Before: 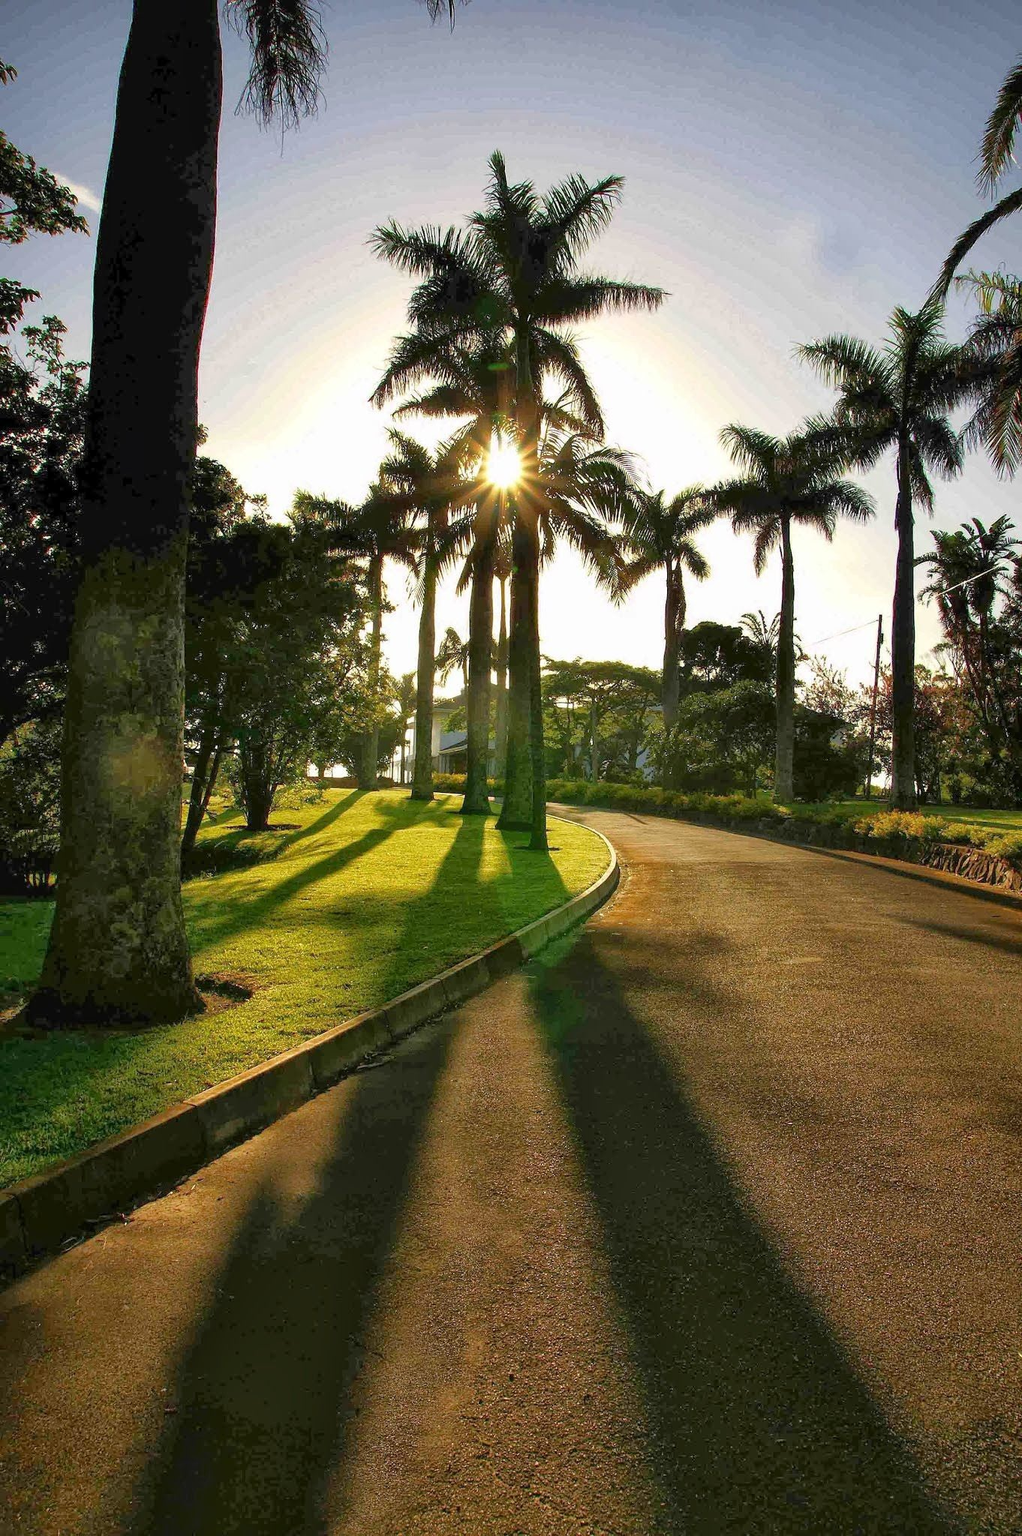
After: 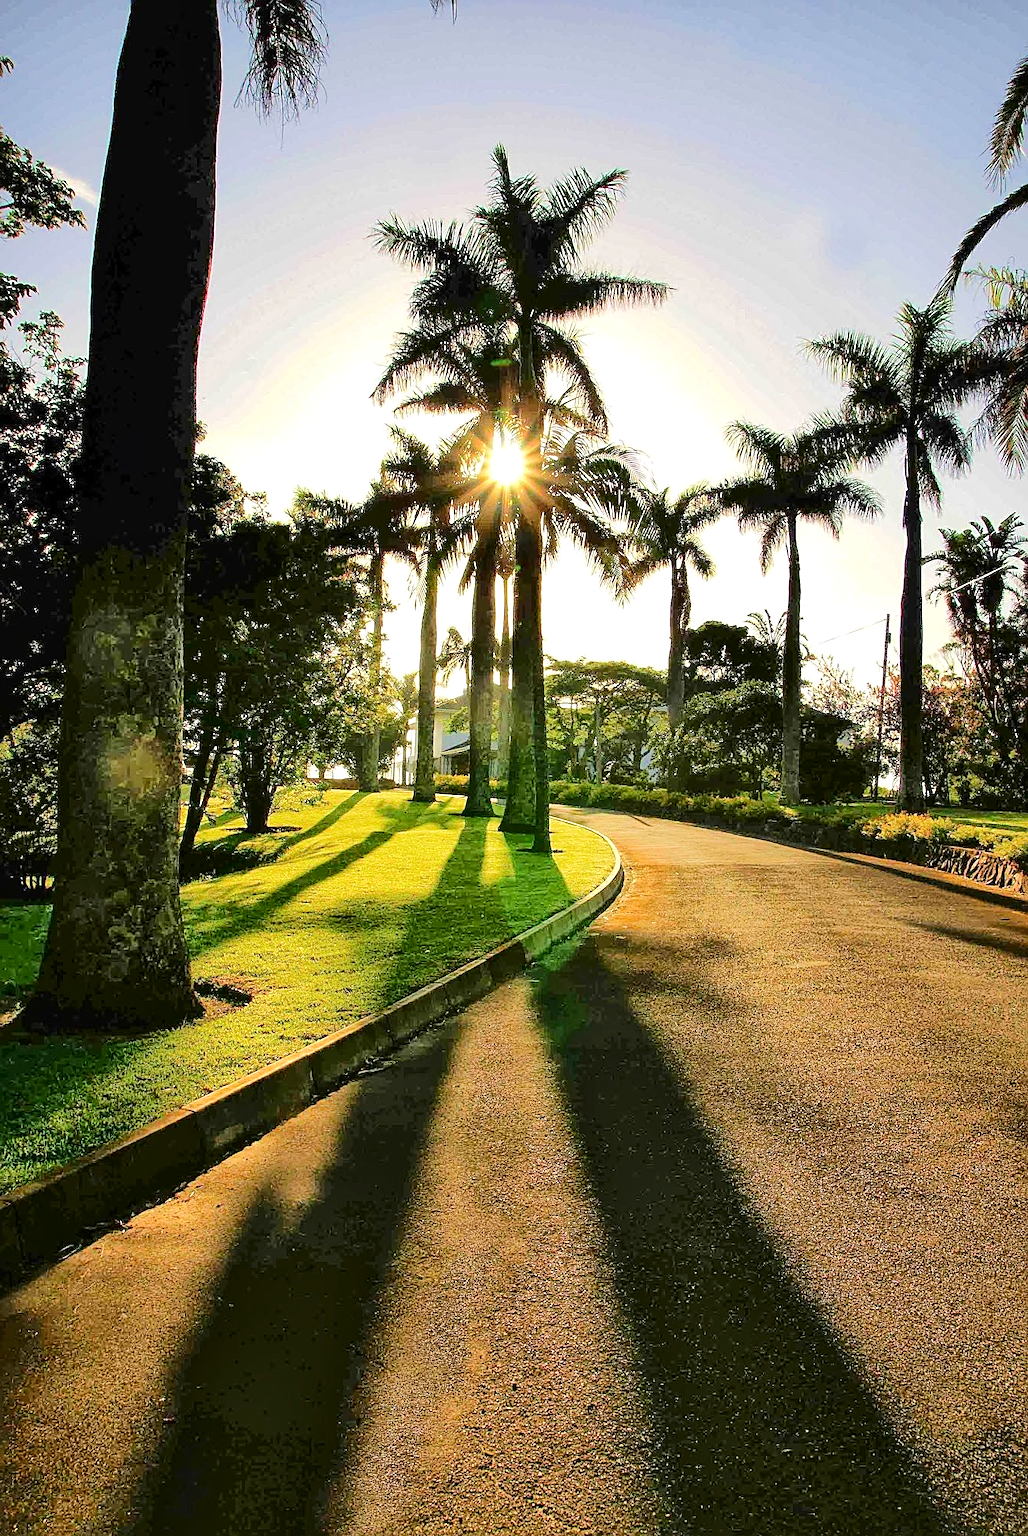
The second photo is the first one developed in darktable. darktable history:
tone equalizer: -7 EV 0.161 EV, -6 EV 0.621 EV, -5 EV 1.15 EV, -4 EV 1.36 EV, -3 EV 1.13 EV, -2 EV 0.6 EV, -1 EV 0.146 EV, edges refinement/feathering 500, mask exposure compensation -1.57 EV, preserve details no
sharpen: on, module defaults
tone curve: curves: ch0 [(0, 0) (0.003, 0.006) (0.011, 0.01) (0.025, 0.017) (0.044, 0.029) (0.069, 0.043) (0.1, 0.064) (0.136, 0.091) (0.177, 0.128) (0.224, 0.162) (0.277, 0.206) (0.335, 0.258) (0.399, 0.324) (0.468, 0.404) (0.543, 0.499) (0.623, 0.595) (0.709, 0.693) (0.801, 0.786) (0.898, 0.883) (1, 1)], color space Lab, independent channels, preserve colors none
crop: left 0.429%, top 0.603%, right 0.222%, bottom 0.672%
